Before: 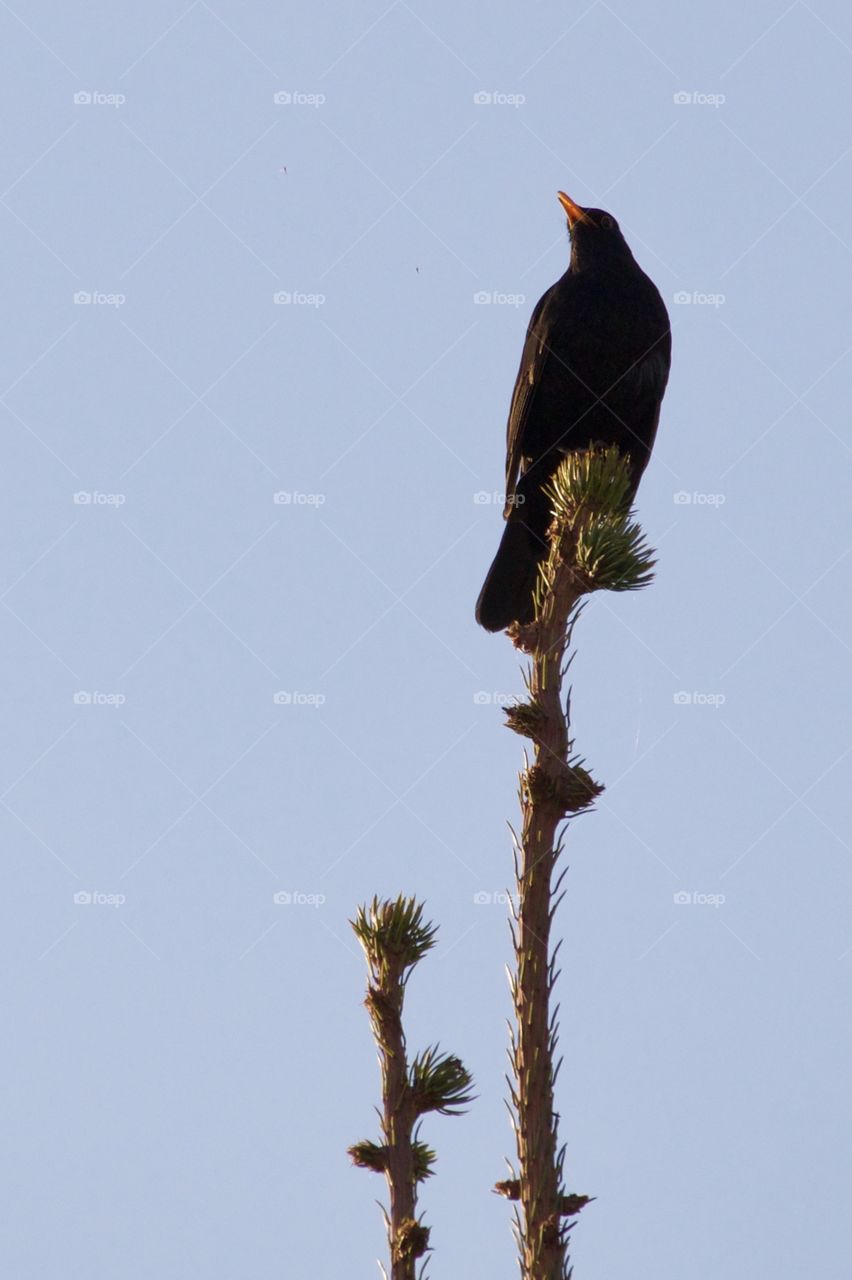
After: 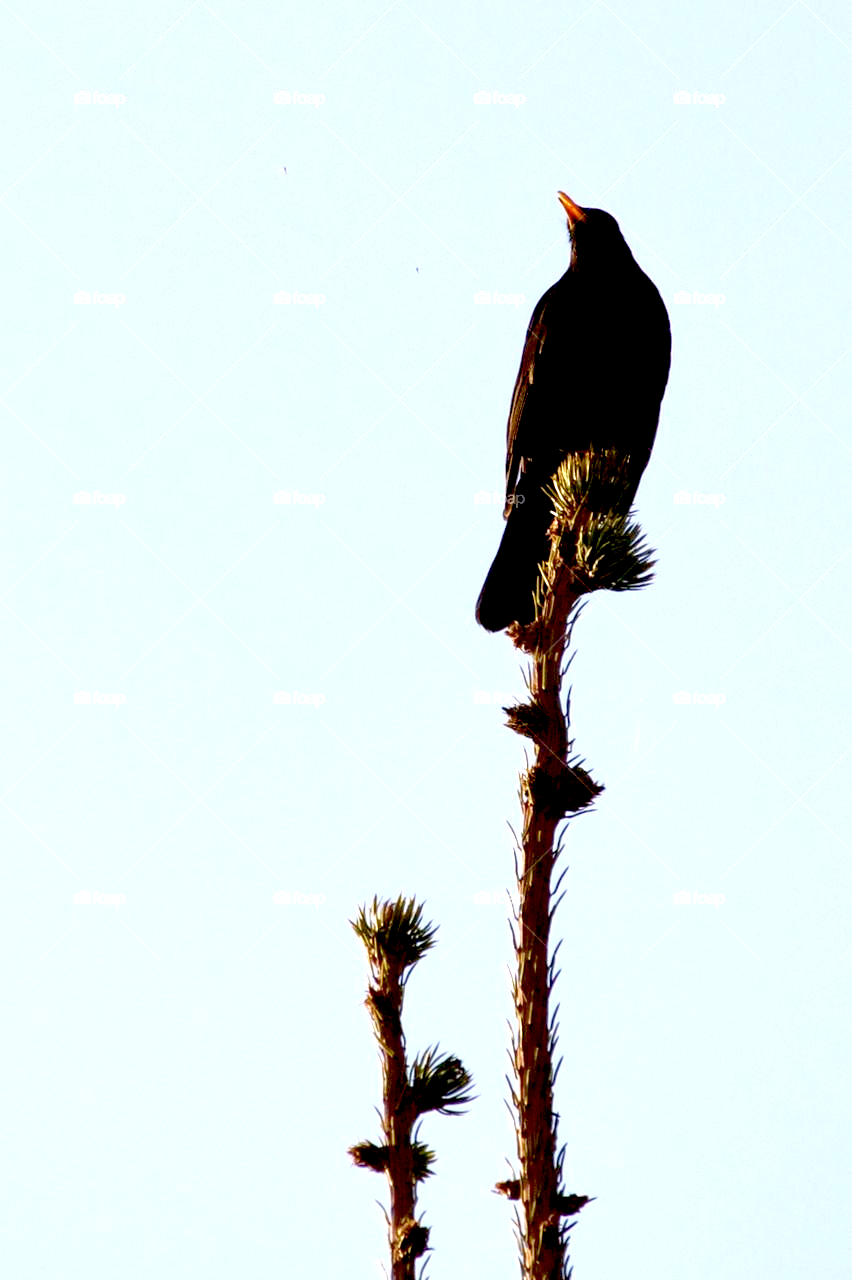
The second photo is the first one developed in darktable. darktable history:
exposure: black level correction 0.035, exposure 0.908 EV, compensate highlight preservation false
